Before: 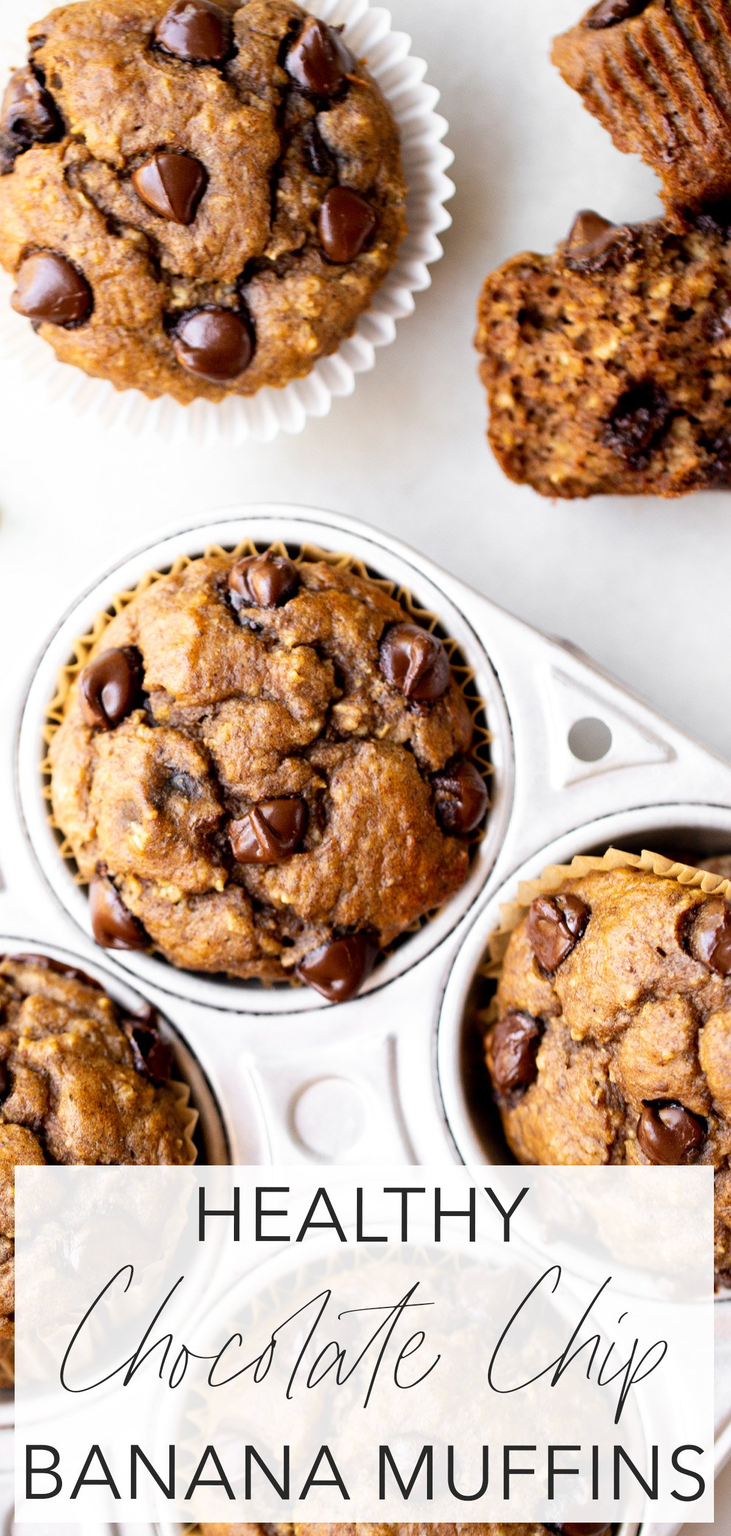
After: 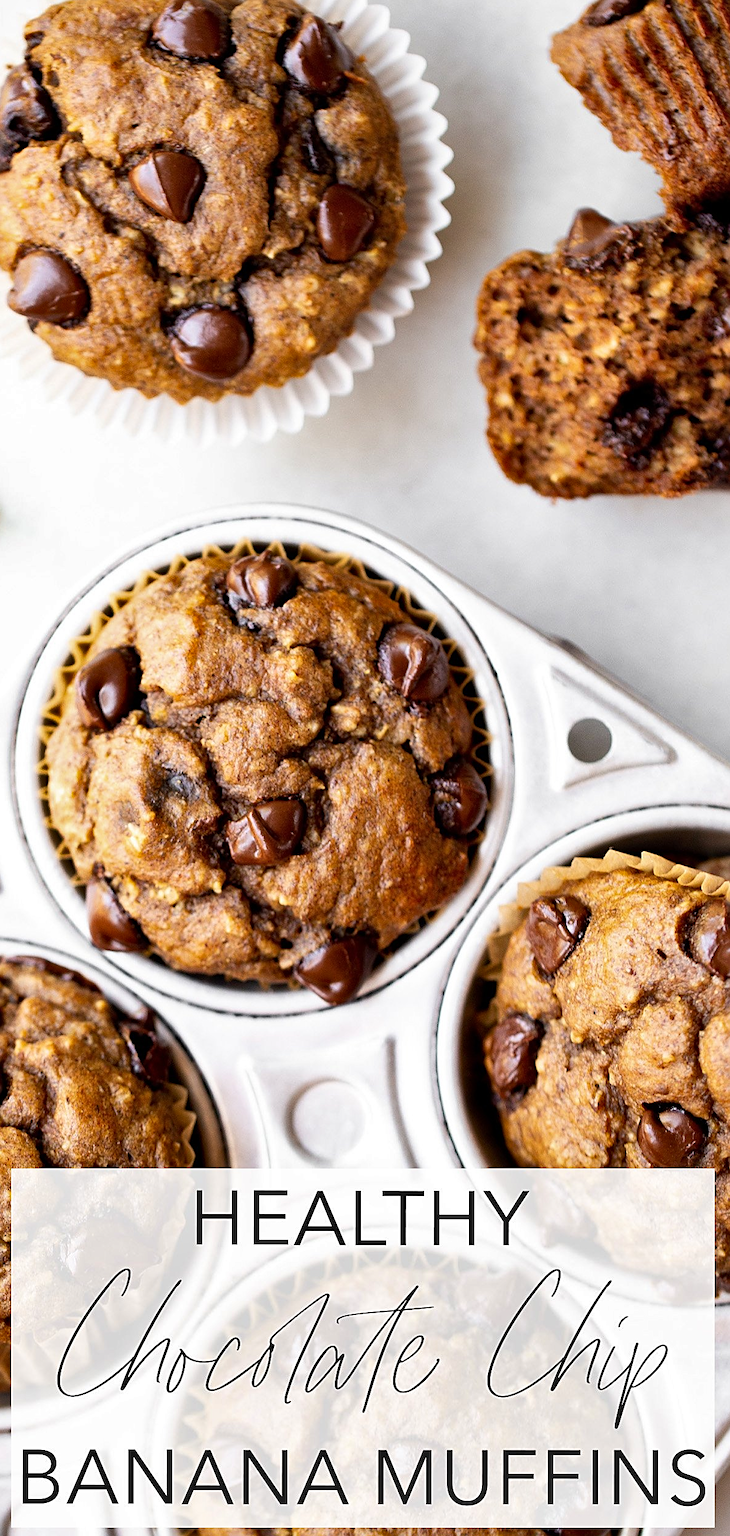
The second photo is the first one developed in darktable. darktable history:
sharpen: on, module defaults
shadows and highlights: shadows 39.83, highlights -53.36, low approximation 0.01, soften with gaussian
crop and rotate: left 0.517%, top 0.223%, bottom 0.291%
